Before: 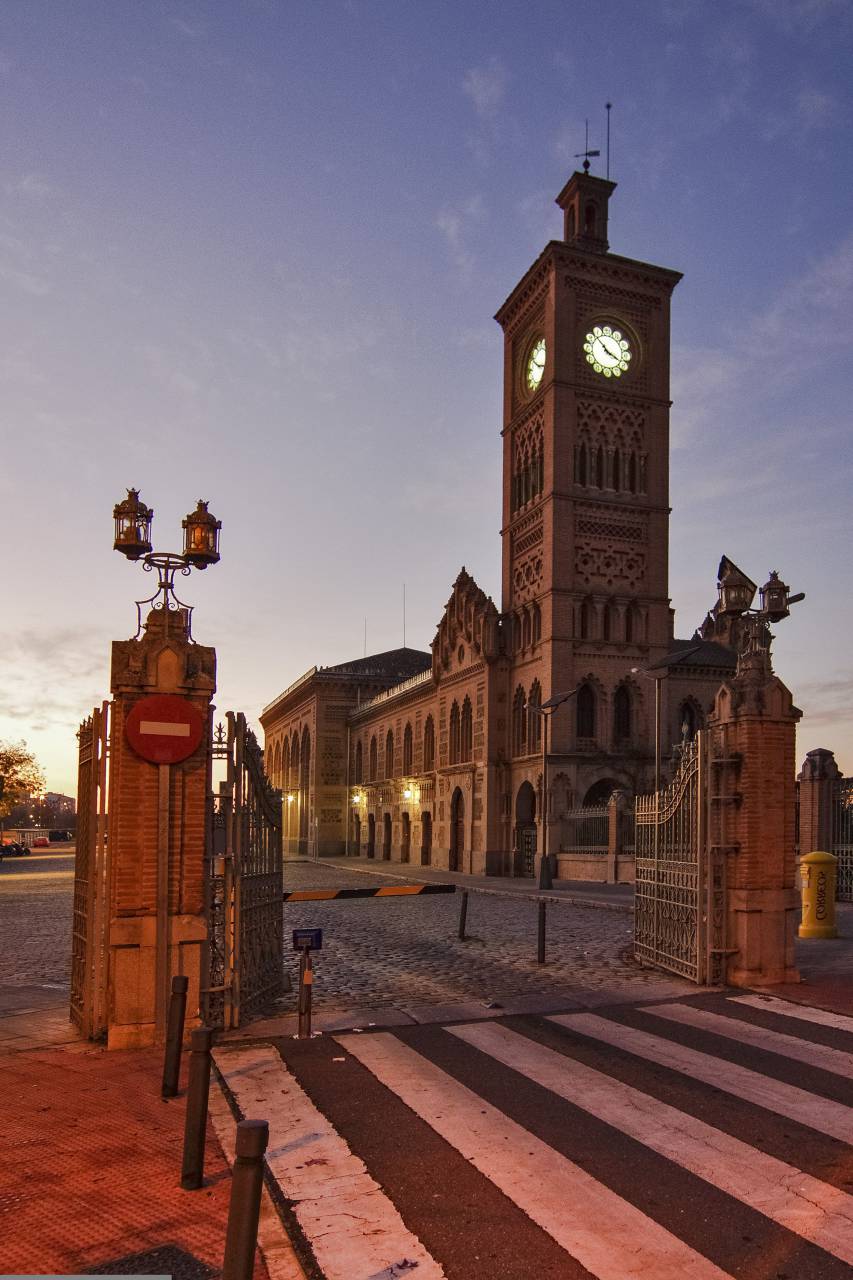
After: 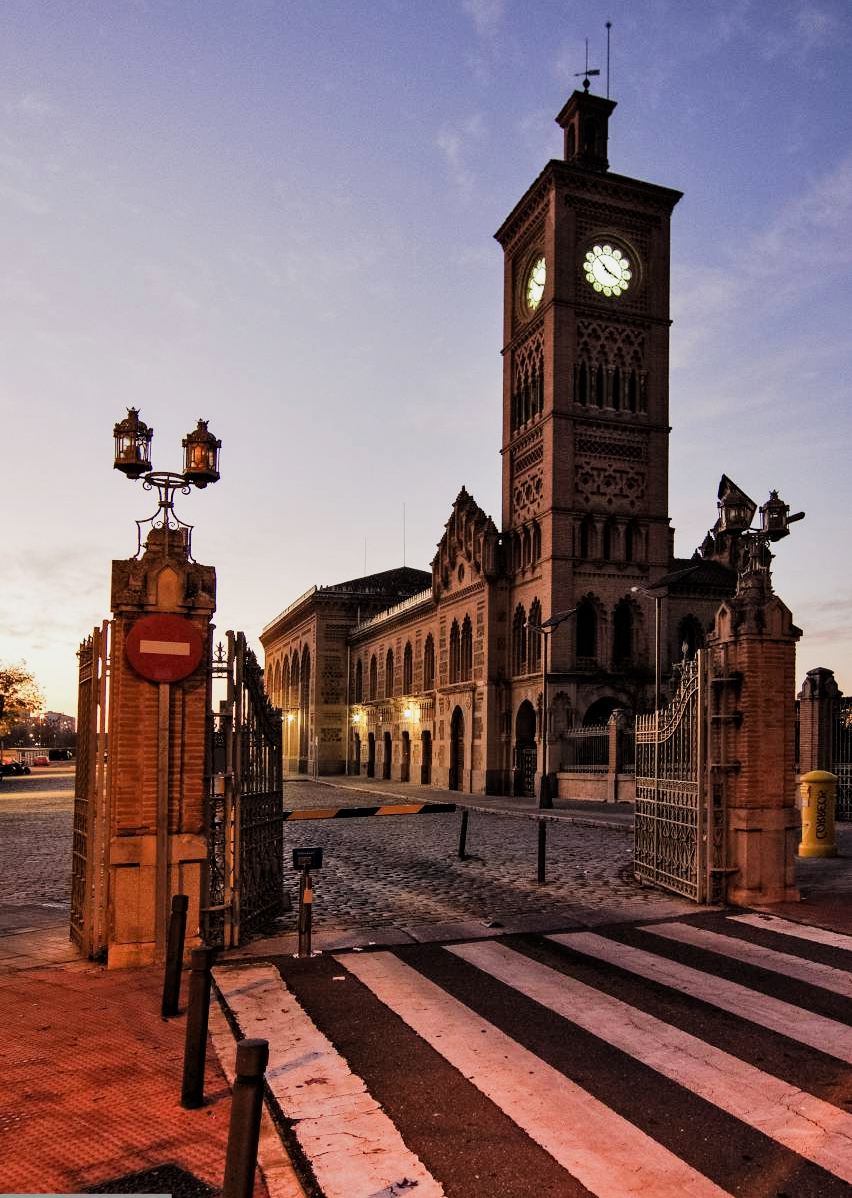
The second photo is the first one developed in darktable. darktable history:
exposure: black level correction 0, exposure 0.5 EV, compensate exposure bias true, compensate highlight preservation false
filmic rgb: black relative exposure -5.02 EV, white relative exposure 3.96 EV, hardness 2.9, contrast 1.3, highlights saturation mix -31.26%
crop and rotate: top 6.329%
